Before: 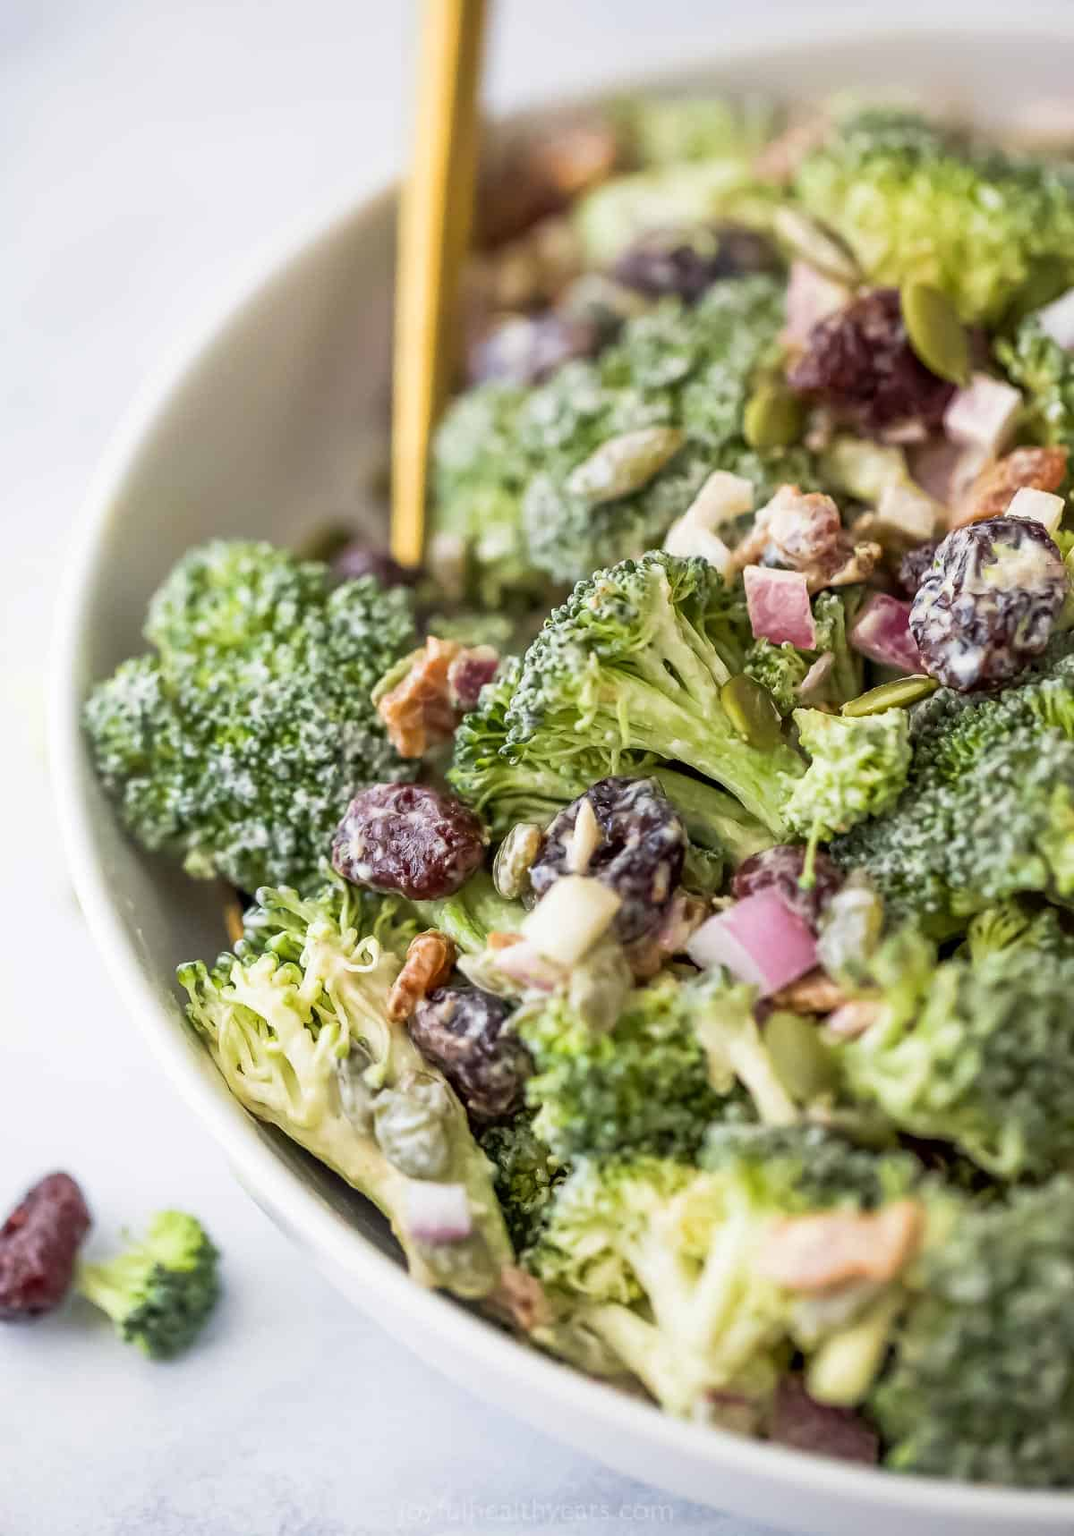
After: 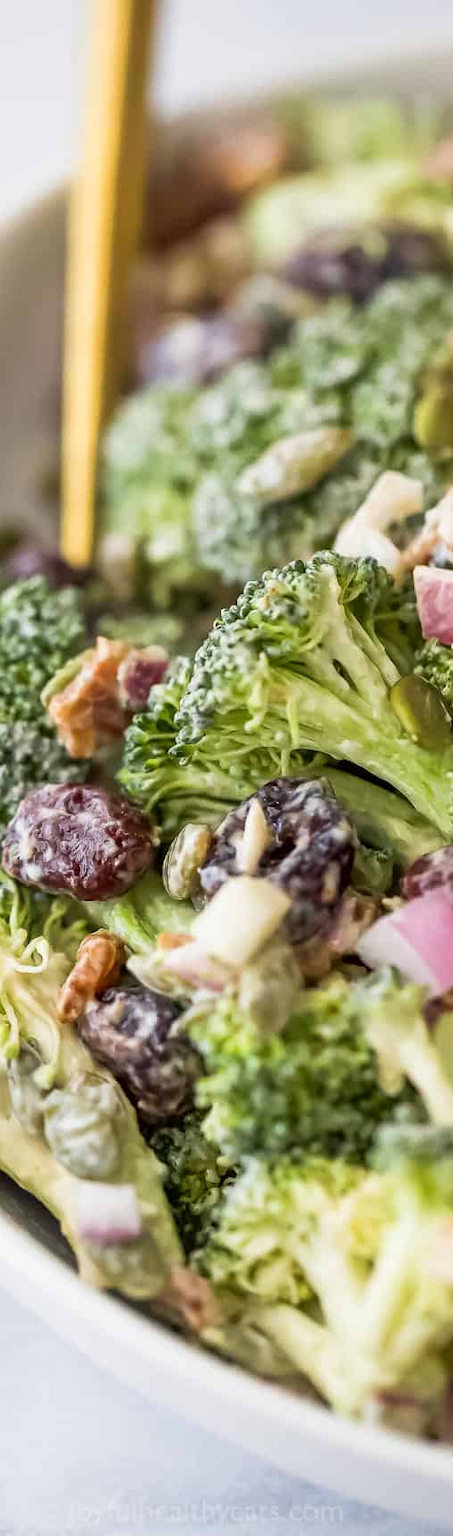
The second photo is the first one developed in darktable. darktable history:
crop: left 30.814%, right 26.883%
